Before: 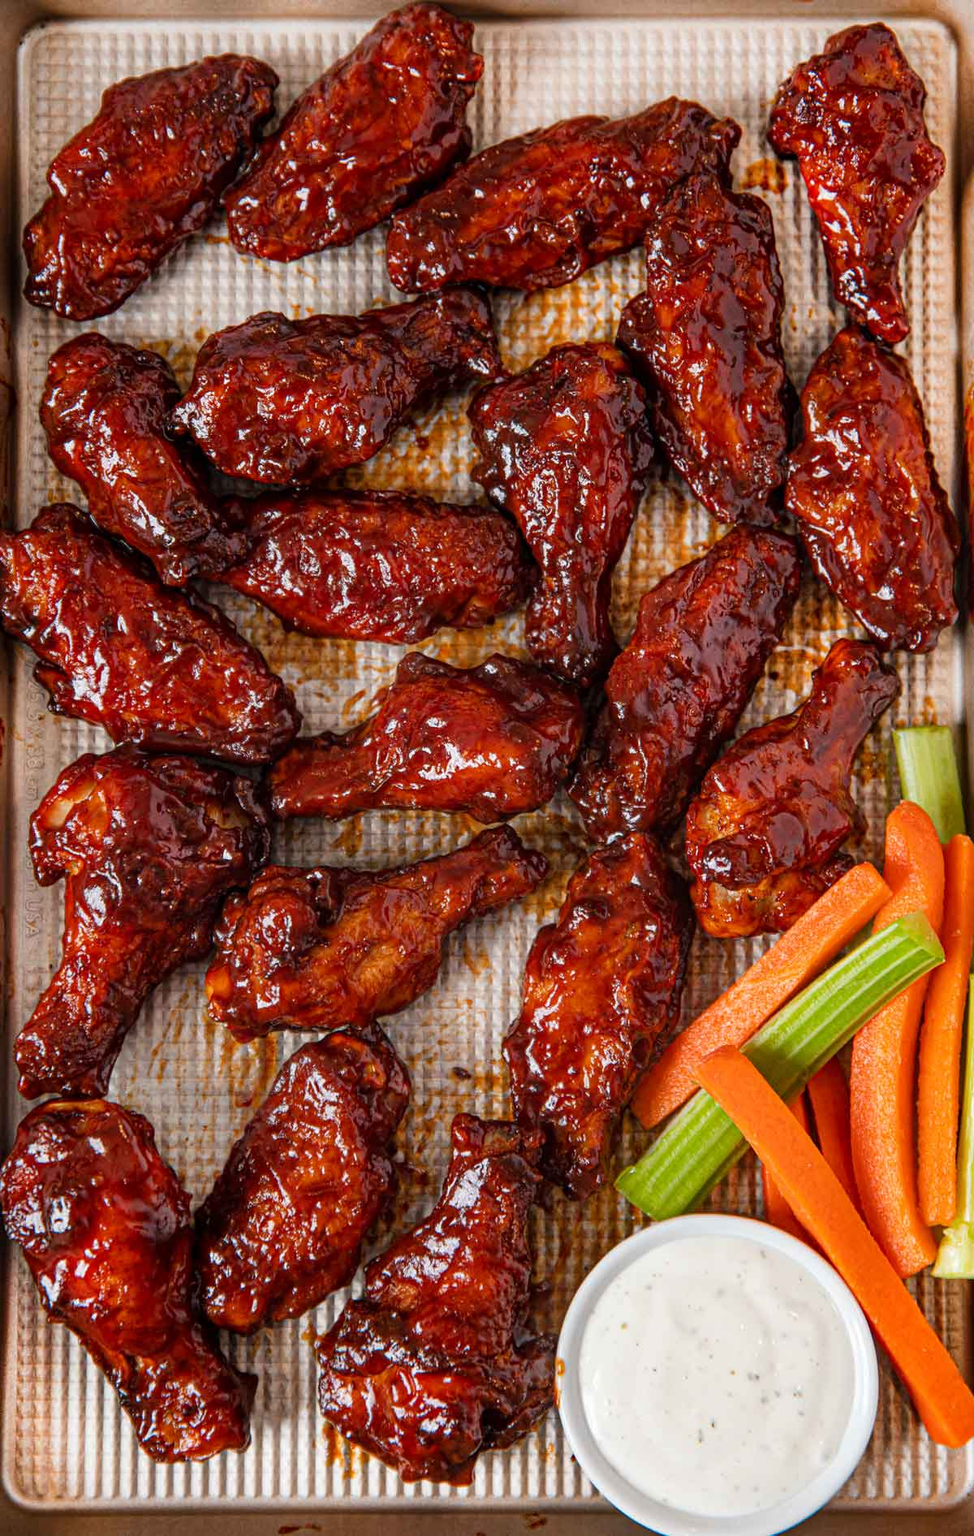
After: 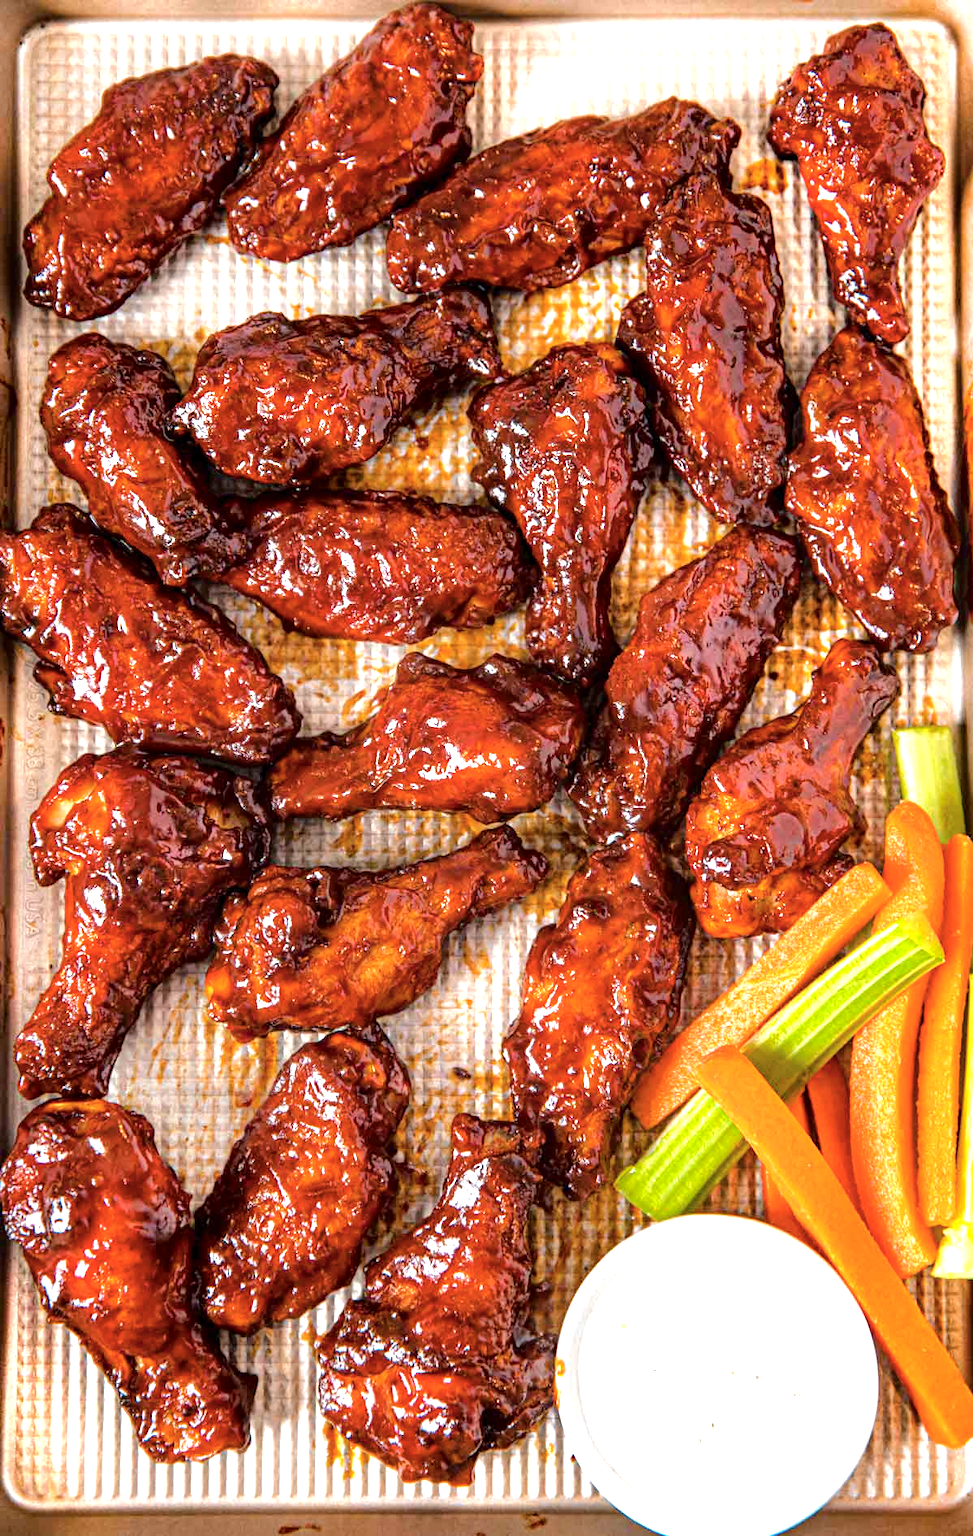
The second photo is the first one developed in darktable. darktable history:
color balance rgb: perceptual saturation grading › global saturation 10.515%, global vibrance 20%
tone curve: curves: ch0 [(0, 0) (0.003, 0.006) (0.011, 0.014) (0.025, 0.024) (0.044, 0.035) (0.069, 0.046) (0.1, 0.074) (0.136, 0.115) (0.177, 0.161) (0.224, 0.226) (0.277, 0.293) (0.335, 0.364) (0.399, 0.441) (0.468, 0.52) (0.543, 0.58) (0.623, 0.657) (0.709, 0.72) (0.801, 0.794) (0.898, 0.883) (1, 1)], color space Lab, independent channels, preserve colors none
exposure: black level correction 0.001, exposure 1.13 EV, compensate highlight preservation false
color correction: highlights b* 0.003, saturation 0.861
